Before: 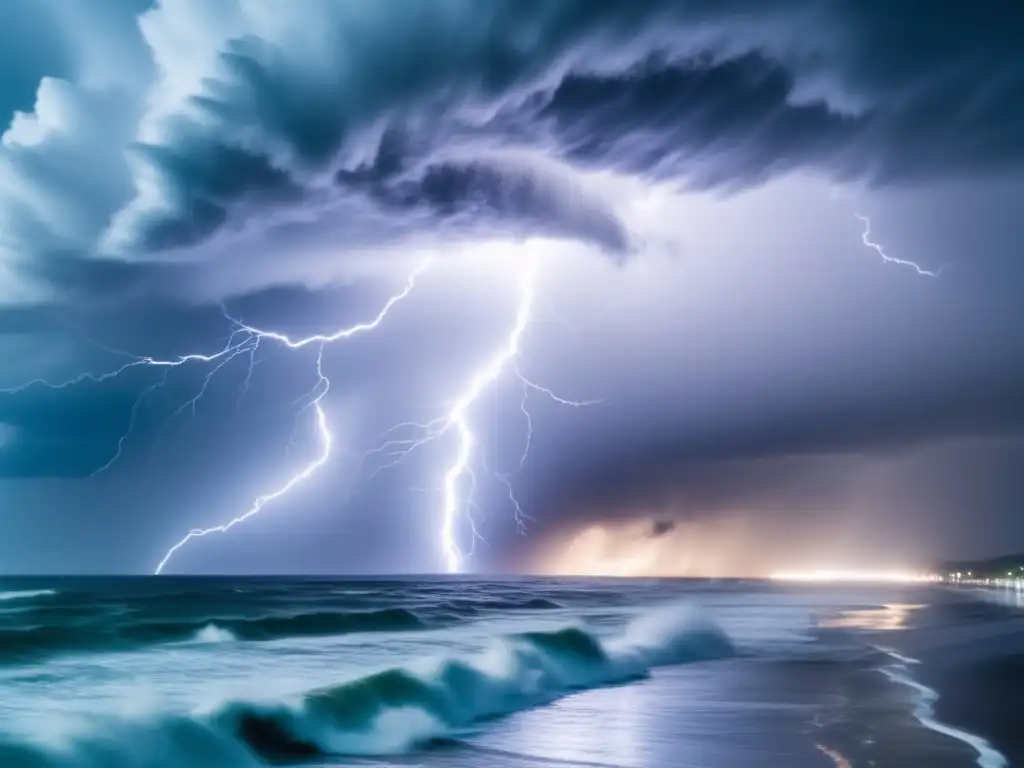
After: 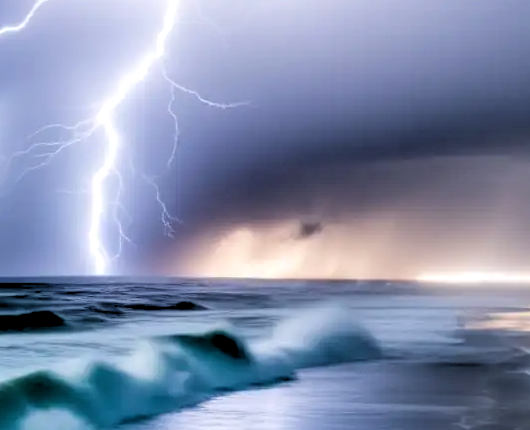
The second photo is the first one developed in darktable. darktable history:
rgb levels: levels [[0.029, 0.461, 0.922], [0, 0.5, 1], [0, 0.5, 1]]
crop: left 34.479%, top 38.822%, right 13.718%, bottom 5.172%
